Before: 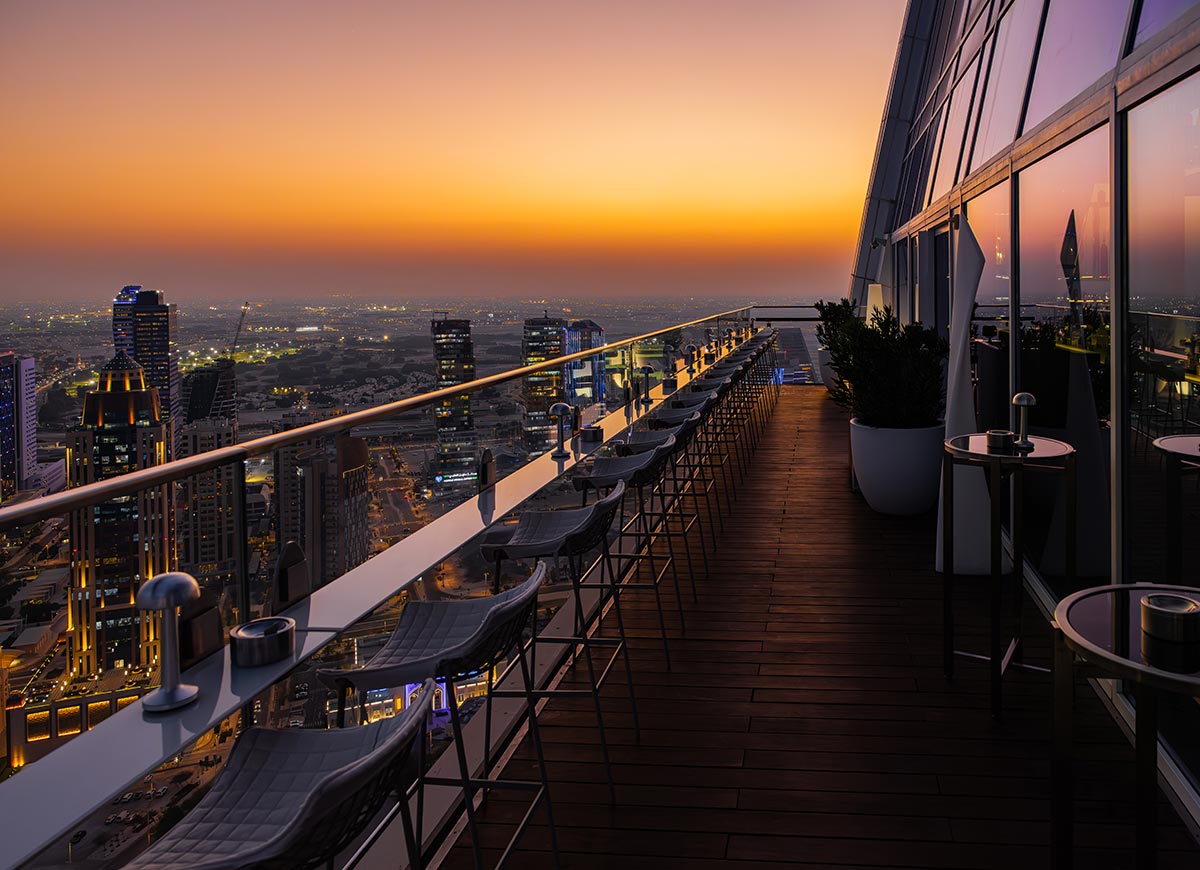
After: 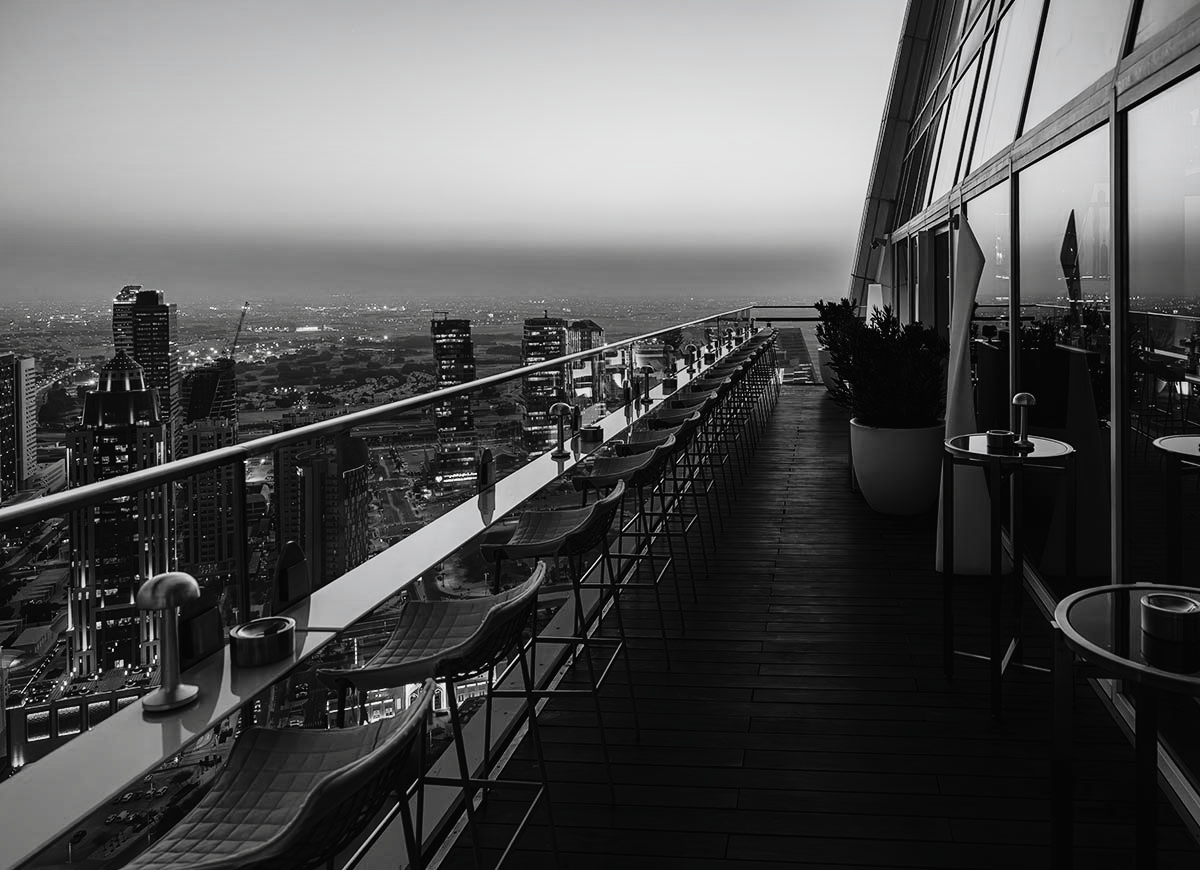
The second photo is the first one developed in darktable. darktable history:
tone curve: curves: ch0 [(0, 0) (0.003, 0.011) (0.011, 0.014) (0.025, 0.023) (0.044, 0.035) (0.069, 0.047) (0.1, 0.065) (0.136, 0.098) (0.177, 0.139) (0.224, 0.214) (0.277, 0.306) (0.335, 0.392) (0.399, 0.484) (0.468, 0.584) (0.543, 0.68) (0.623, 0.772) (0.709, 0.847) (0.801, 0.905) (0.898, 0.951) (1, 1)], preserve colors none
color look up table: target L [91.64, 82.41, 100.32, 88.82, 80.24, 74.42, 69.98, 48.31, 57.48, 44.82, 40.52, 28.63, 3.028, 201.09, 84.56, 74.42, 65.87, 61.7, 55.28, 59.66, 59.66, 48.31, 48.04, 28.19, 20.32, 23.06, 100, 88.82, 82.41, 84.56, 76.98, 72.21, 75.52, 74.42, 56.58, 82.76, 81.69, 51.75, 40.32, 49.37, 5.881, 100, 101.29, 91.64, 75.15, 69.24, 67, 76.98, 56.32], target a [-0.1, -0.002, 0.001, -0.101, -0.003, -0.003, -0.001, 0.001, 0, 0.001, 0.001, 0.001, 0, 0, -0.003, -0.003, 0, 0, 0.001 ×8, -1.004, -0.101, -0.002, -0.003, 0, -0.003, 0, -0.003, 0.001, 0, -0.001, 0.001, 0.001, 0.001, 0, -1.004, 0.001, -0.1, -0.002, -0.002, 0, 0, 0], target b [1.237, 0.025, -0.003, 1.246, 0.025, 0.025, 0.004, -0.003, 0.004, -0.003, -0.005, -0.004, 0, -0.001, 0.026, 0.025, 0.004, 0.004, -0.003 ×5, -0.004, -0.004, -0.004, 13.22, 1.246, 0.025, 0.026, 0.003, 0.025, 0.003, 0.025, -0.003, 0.002, 0.003, -0.003, -0.005, -0.003, -0.001, 13.22, -0.003, 1.237, 0.025, 0.025, 0.004, 0.003, 0.003], num patches 49
